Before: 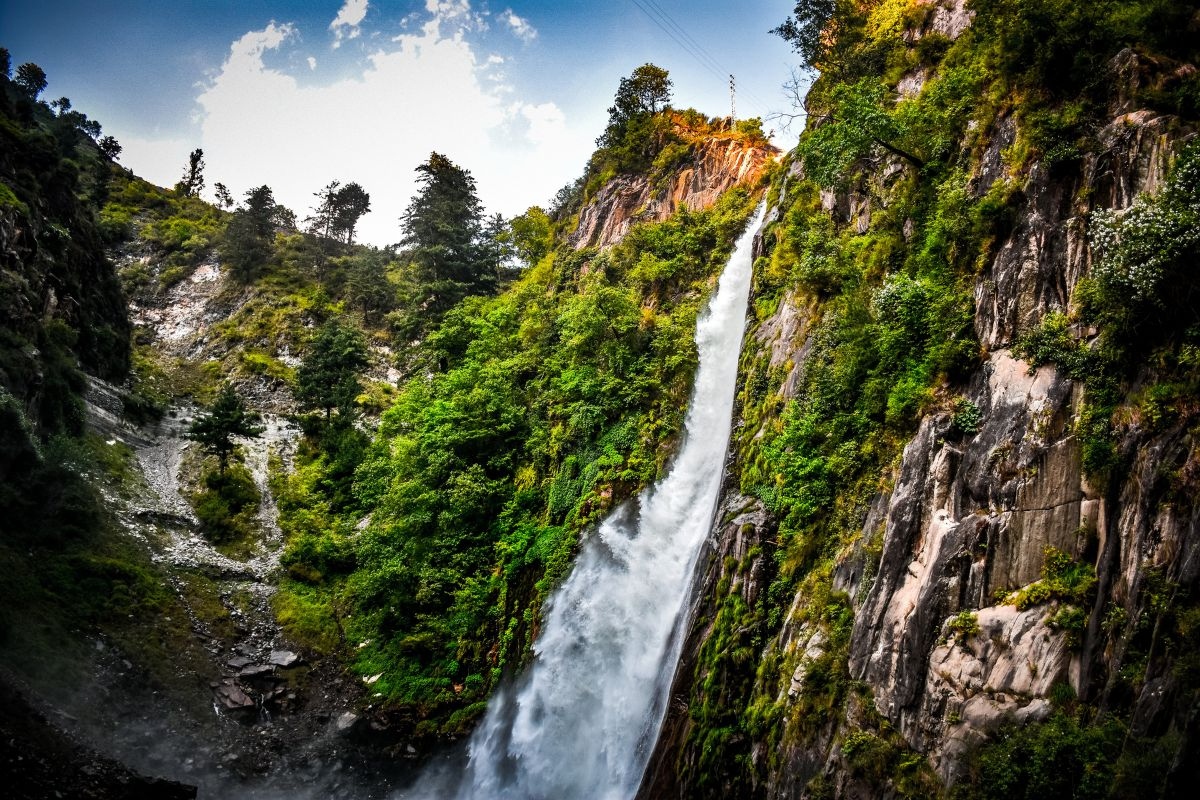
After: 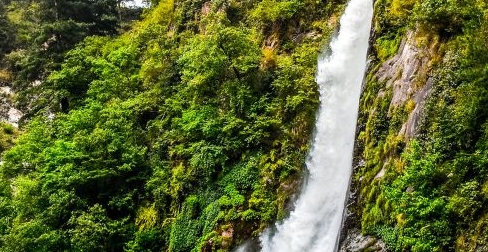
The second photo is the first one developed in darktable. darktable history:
crop: left 31.652%, top 32.523%, right 27.656%, bottom 35.852%
